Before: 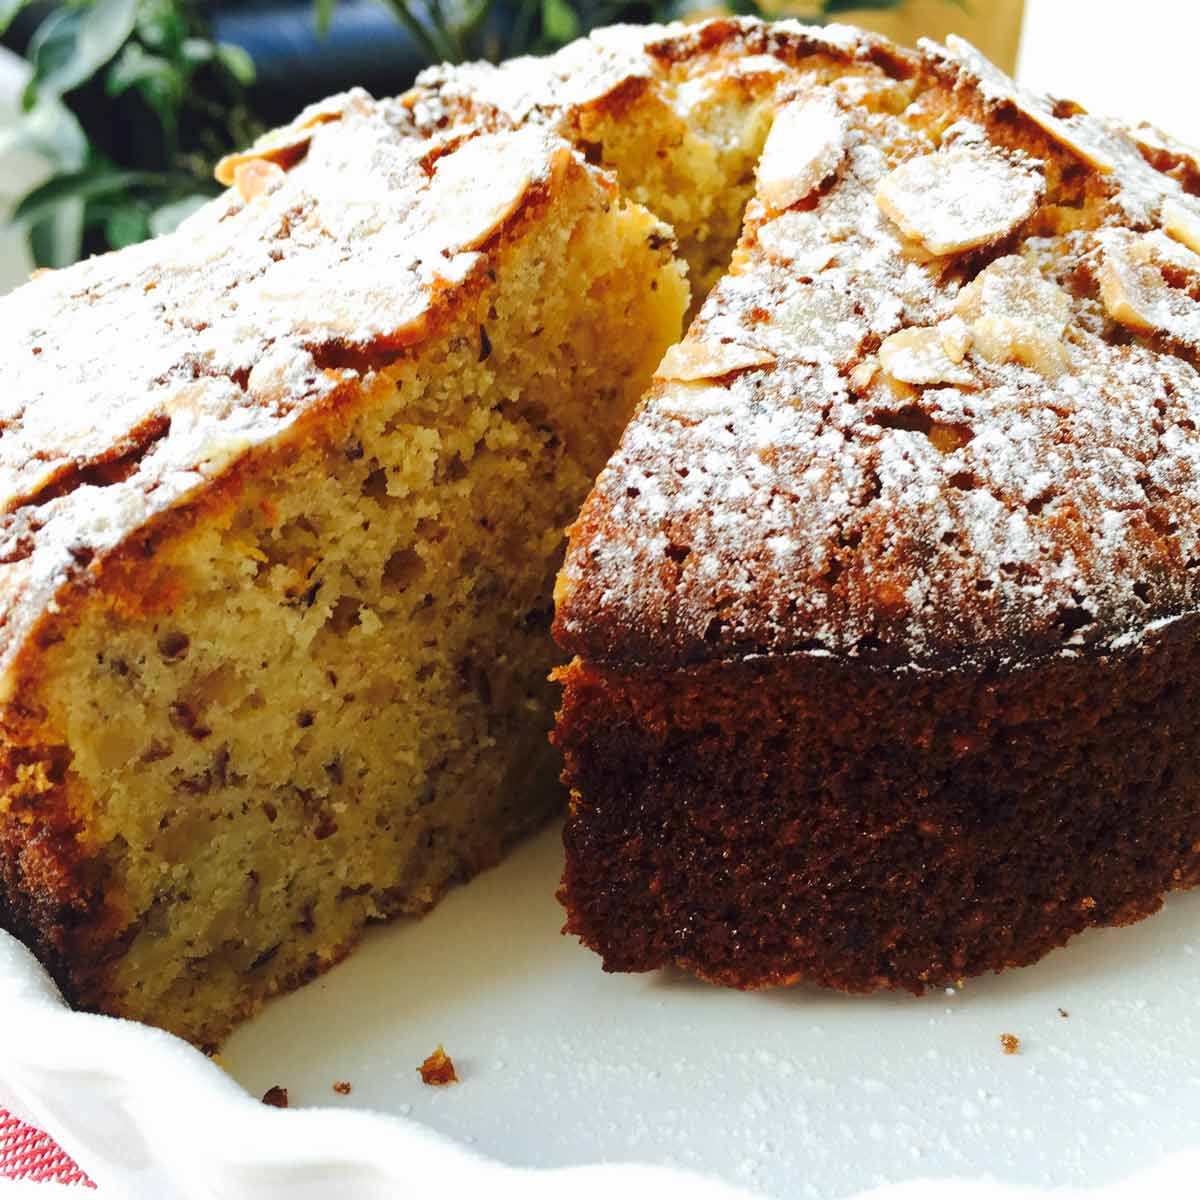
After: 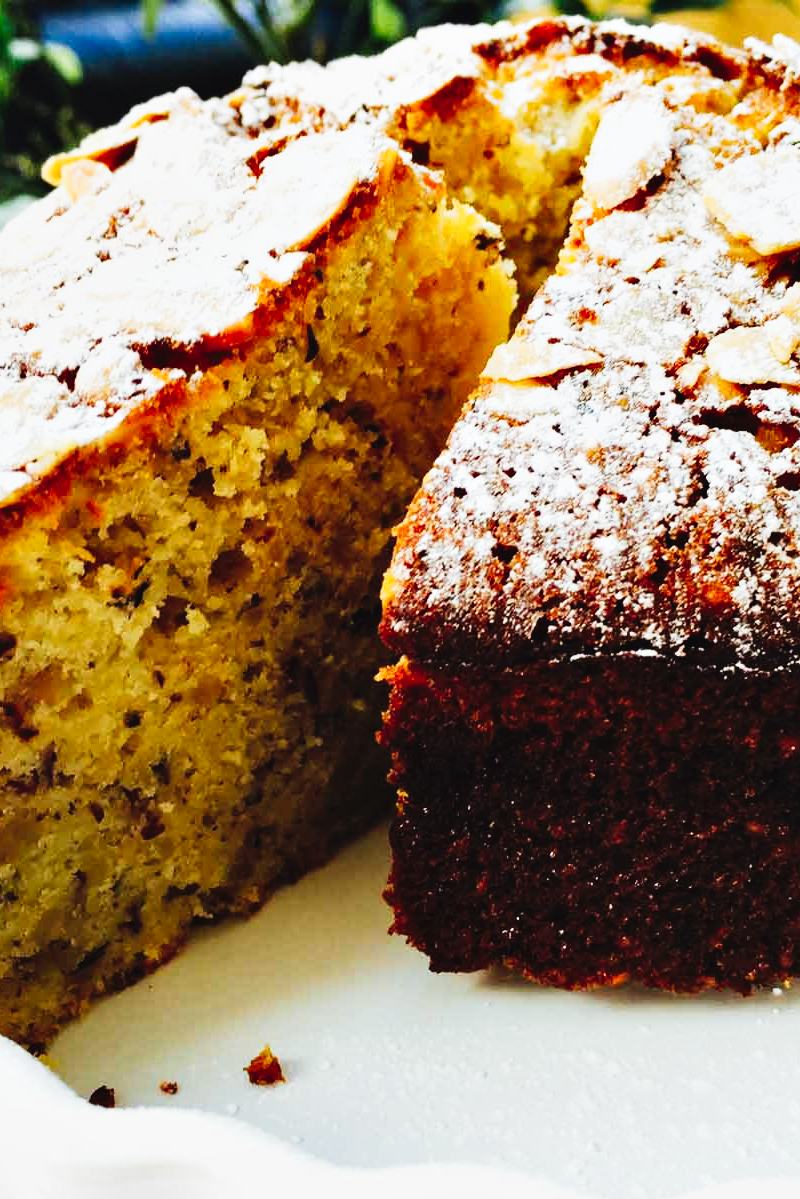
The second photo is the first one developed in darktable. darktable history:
tone equalizer: edges refinement/feathering 500, mask exposure compensation -1.57 EV, preserve details no
contrast equalizer: y [[0.6 ×6], [0.55 ×6], [0 ×6], [0 ×6], [0 ×6]], mix 0.523
tone curve: curves: ch0 [(0, 0.031) (0.139, 0.084) (0.311, 0.278) (0.495, 0.544) (0.718, 0.816) (0.841, 0.909) (1, 0.967)]; ch1 [(0, 0) (0.272, 0.249) (0.388, 0.385) (0.479, 0.456) (0.495, 0.497) (0.538, 0.55) (0.578, 0.595) (0.707, 0.778) (1, 1)]; ch2 [(0, 0) (0.125, 0.089) (0.353, 0.329) (0.443, 0.408) (0.502, 0.495) (0.56, 0.553) (0.608, 0.631) (1, 1)], preserve colors none
crop and rotate: left 14.444%, right 18.889%
